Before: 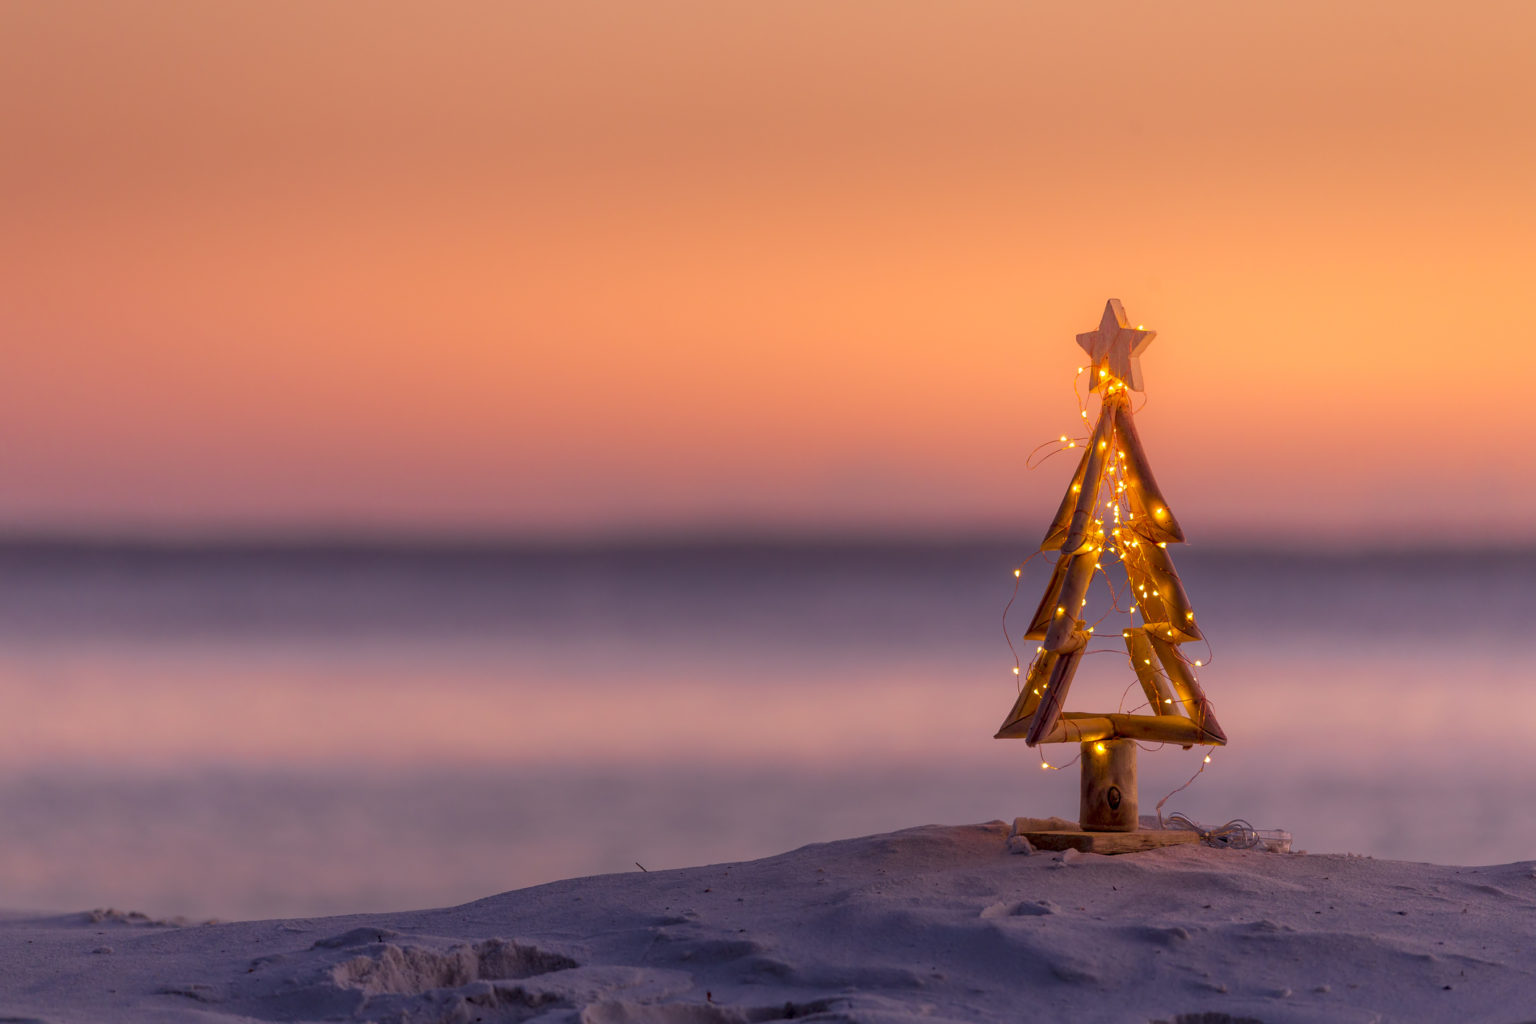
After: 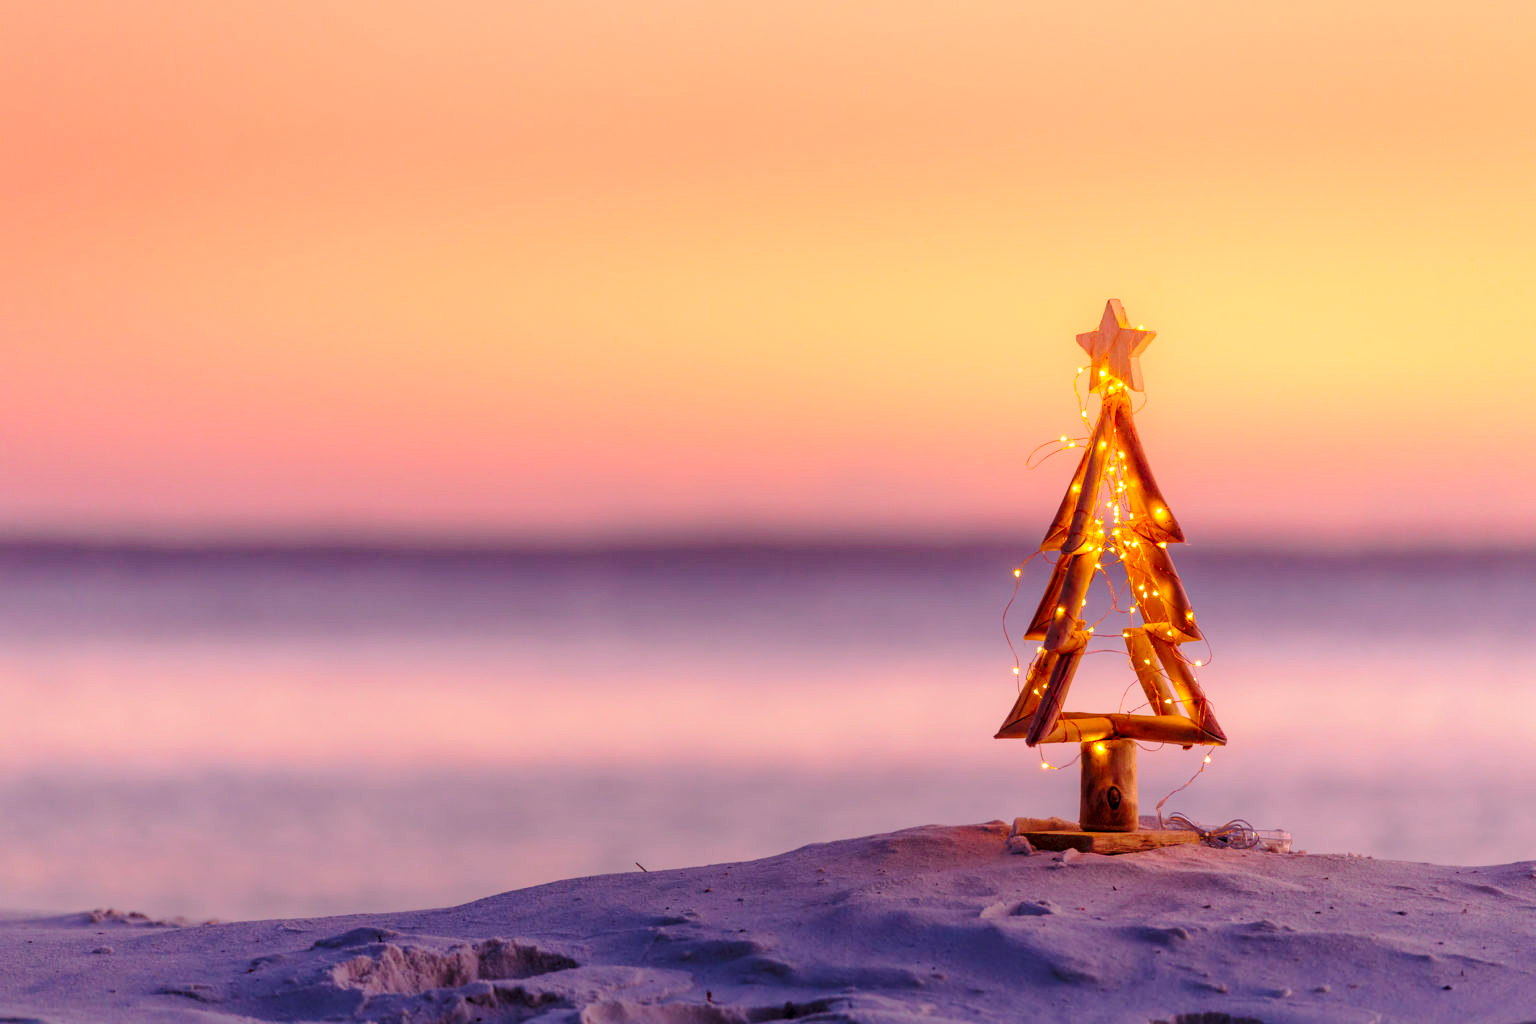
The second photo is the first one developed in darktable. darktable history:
base curve: curves: ch0 [(0, 0) (0.028, 0.03) (0.121, 0.232) (0.46, 0.748) (0.859, 0.968) (1, 1)], preserve colors none
shadows and highlights: shadows 25, highlights -25
